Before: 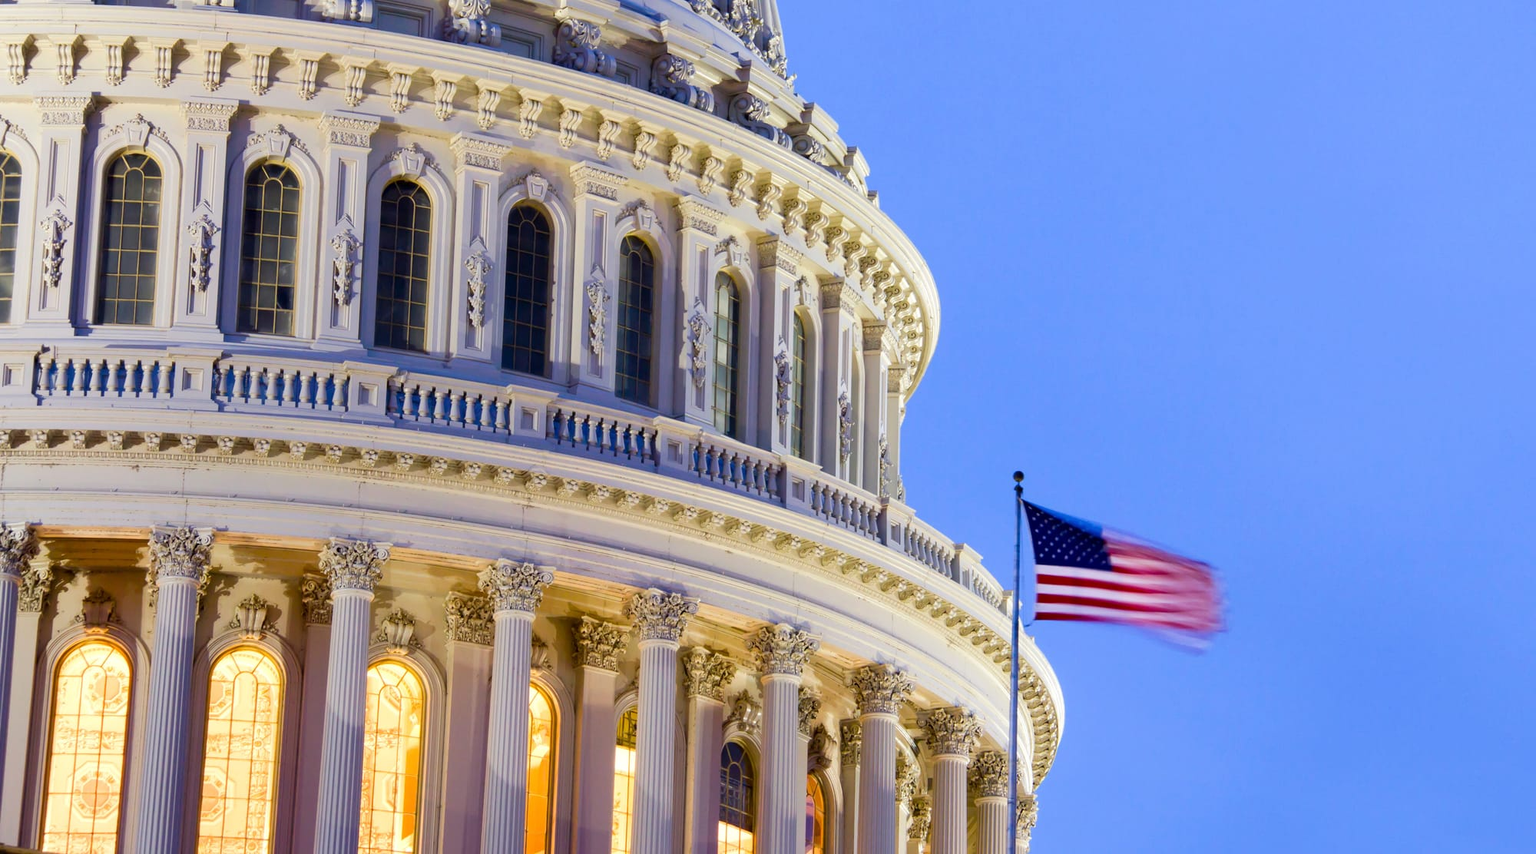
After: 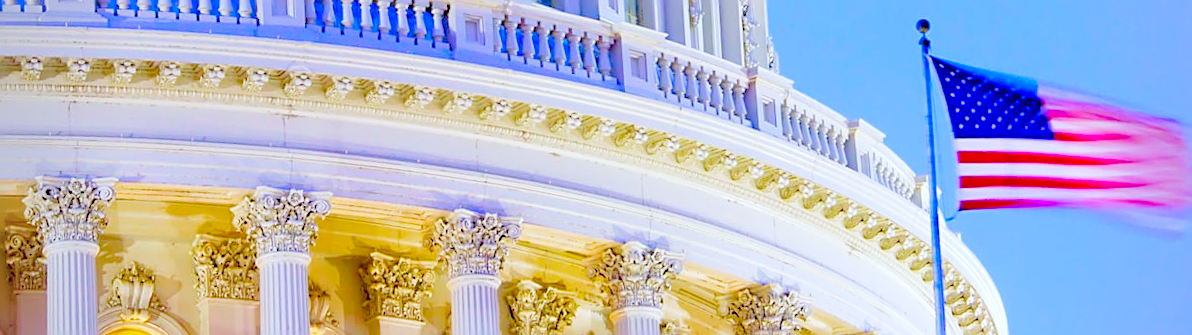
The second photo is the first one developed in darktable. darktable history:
crop: left 18.091%, top 51.13%, right 17.525%, bottom 16.85%
sharpen: on, module defaults
white balance: red 0.948, green 1.02, blue 1.176
base curve: curves: ch0 [(0, 0) (0.204, 0.334) (0.55, 0.733) (1, 1)], preserve colors none
tone curve: curves: ch0 [(0, 0) (0.004, 0.008) (0.077, 0.156) (0.169, 0.29) (0.774, 0.774) (1, 1)], color space Lab, linked channels, preserve colors none
vignetting: fall-off radius 60.92%
color balance rgb: perceptual saturation grading › global saturation 25%, perceptual brilliance grading › mid-tones 10%, perceptual brilliance grading › shadows 15%, global vibrance 20%
rotate and perspective: rotation -4.57°, crop left 0.054, crop right 0.944, crop top 0.087, crop bottom 0.914
